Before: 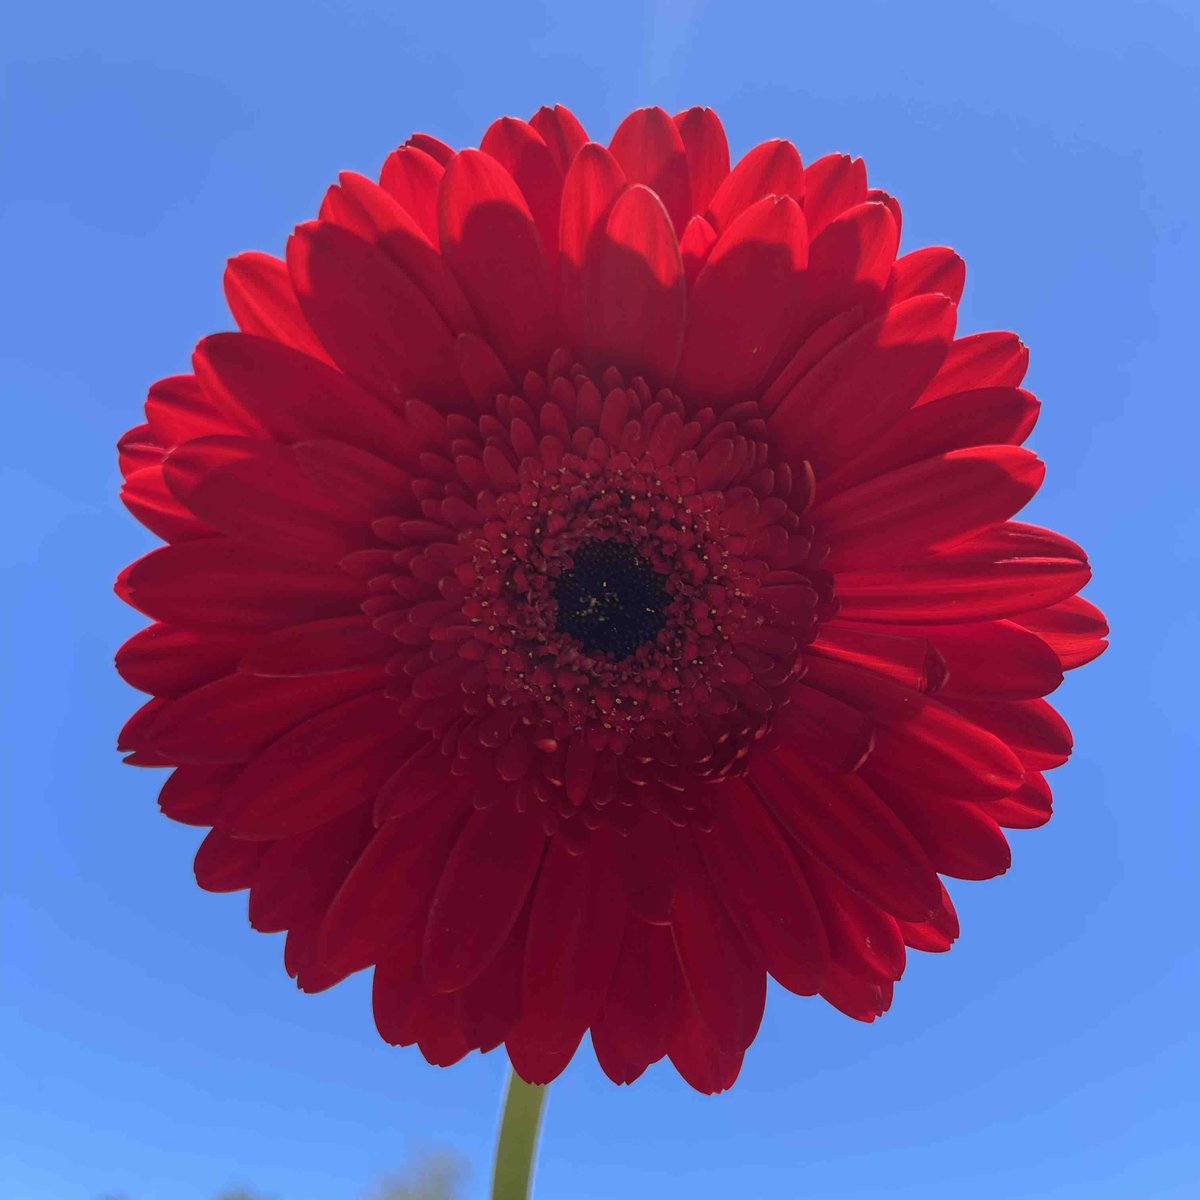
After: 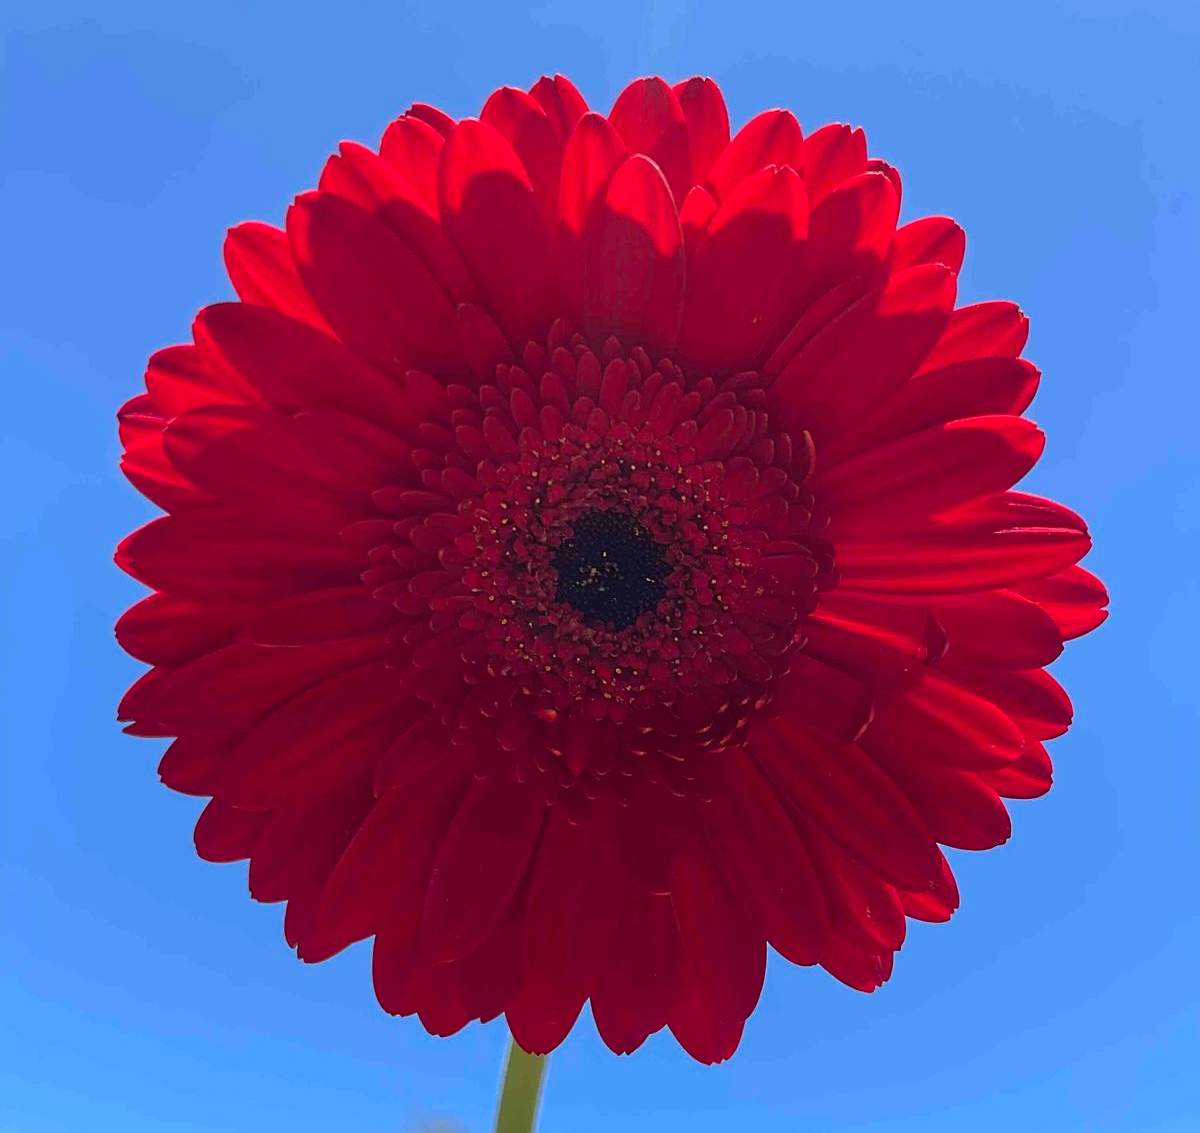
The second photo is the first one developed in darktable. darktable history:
crop and rotate: top 2.51%, bottom 3.045%
sharpen: on, module defaults
